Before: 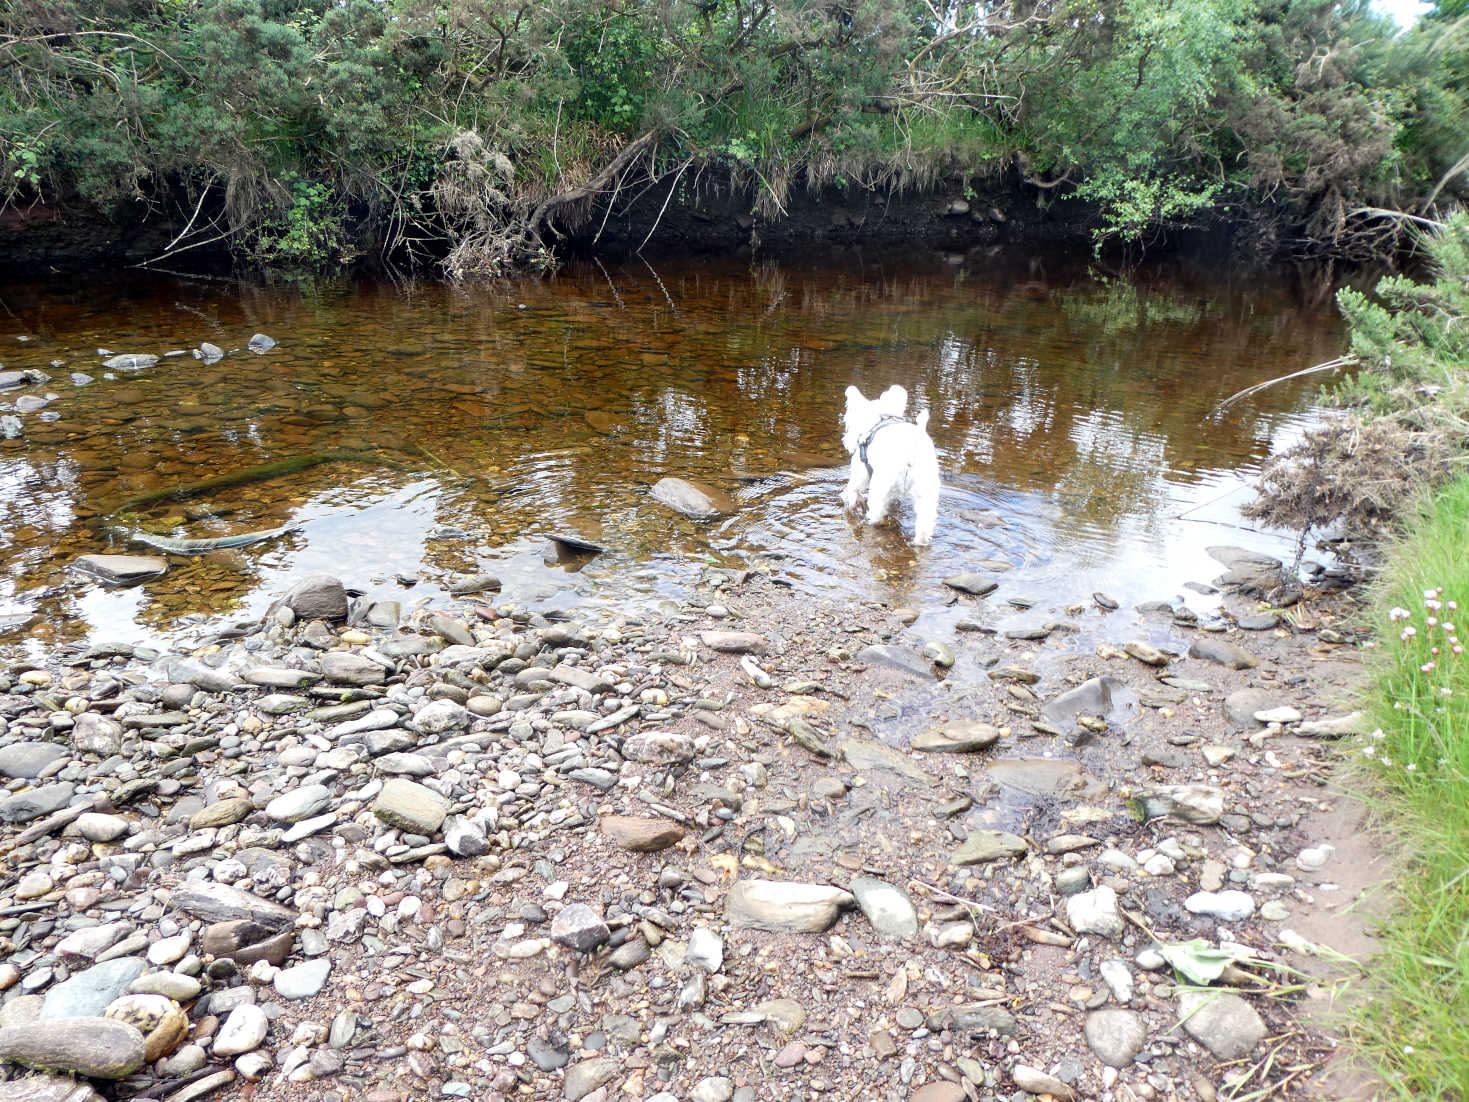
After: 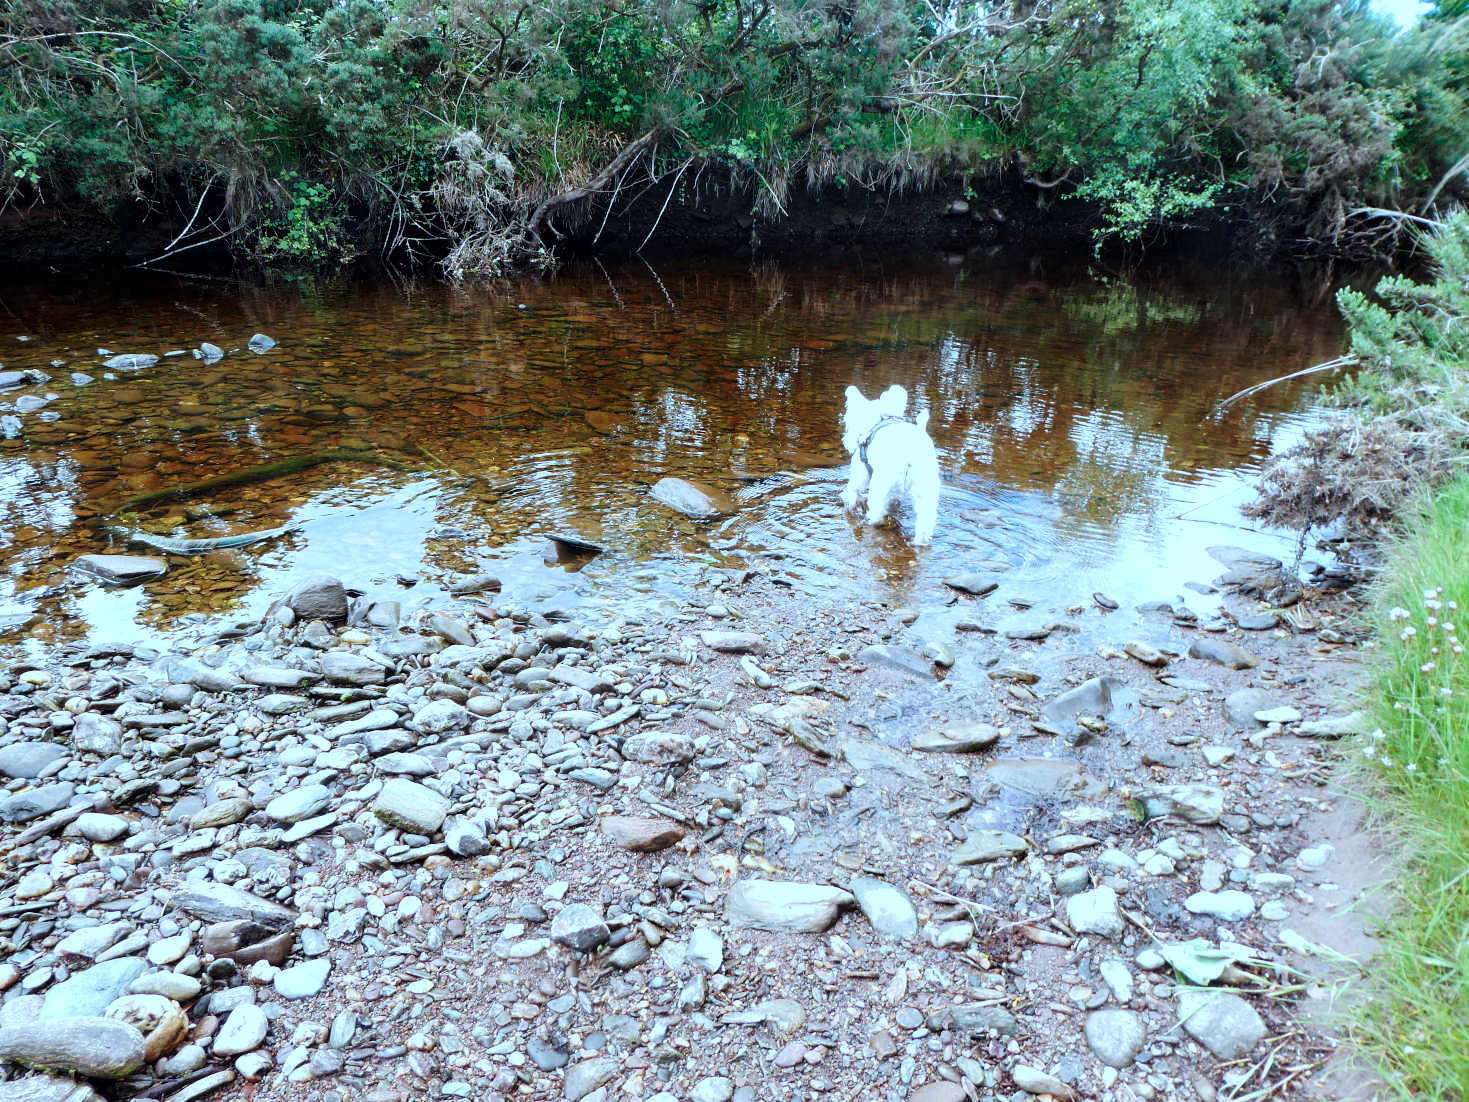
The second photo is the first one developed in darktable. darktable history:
color correction: highlights a* -9.63, highlights b* -21.34
base curve: curves: ch0 [(0, 0) (0.073, 0.04) (0.157, 0.139) (0.492, 0.492) (0.758, 0.758) (1, 1)], preserve colors none
